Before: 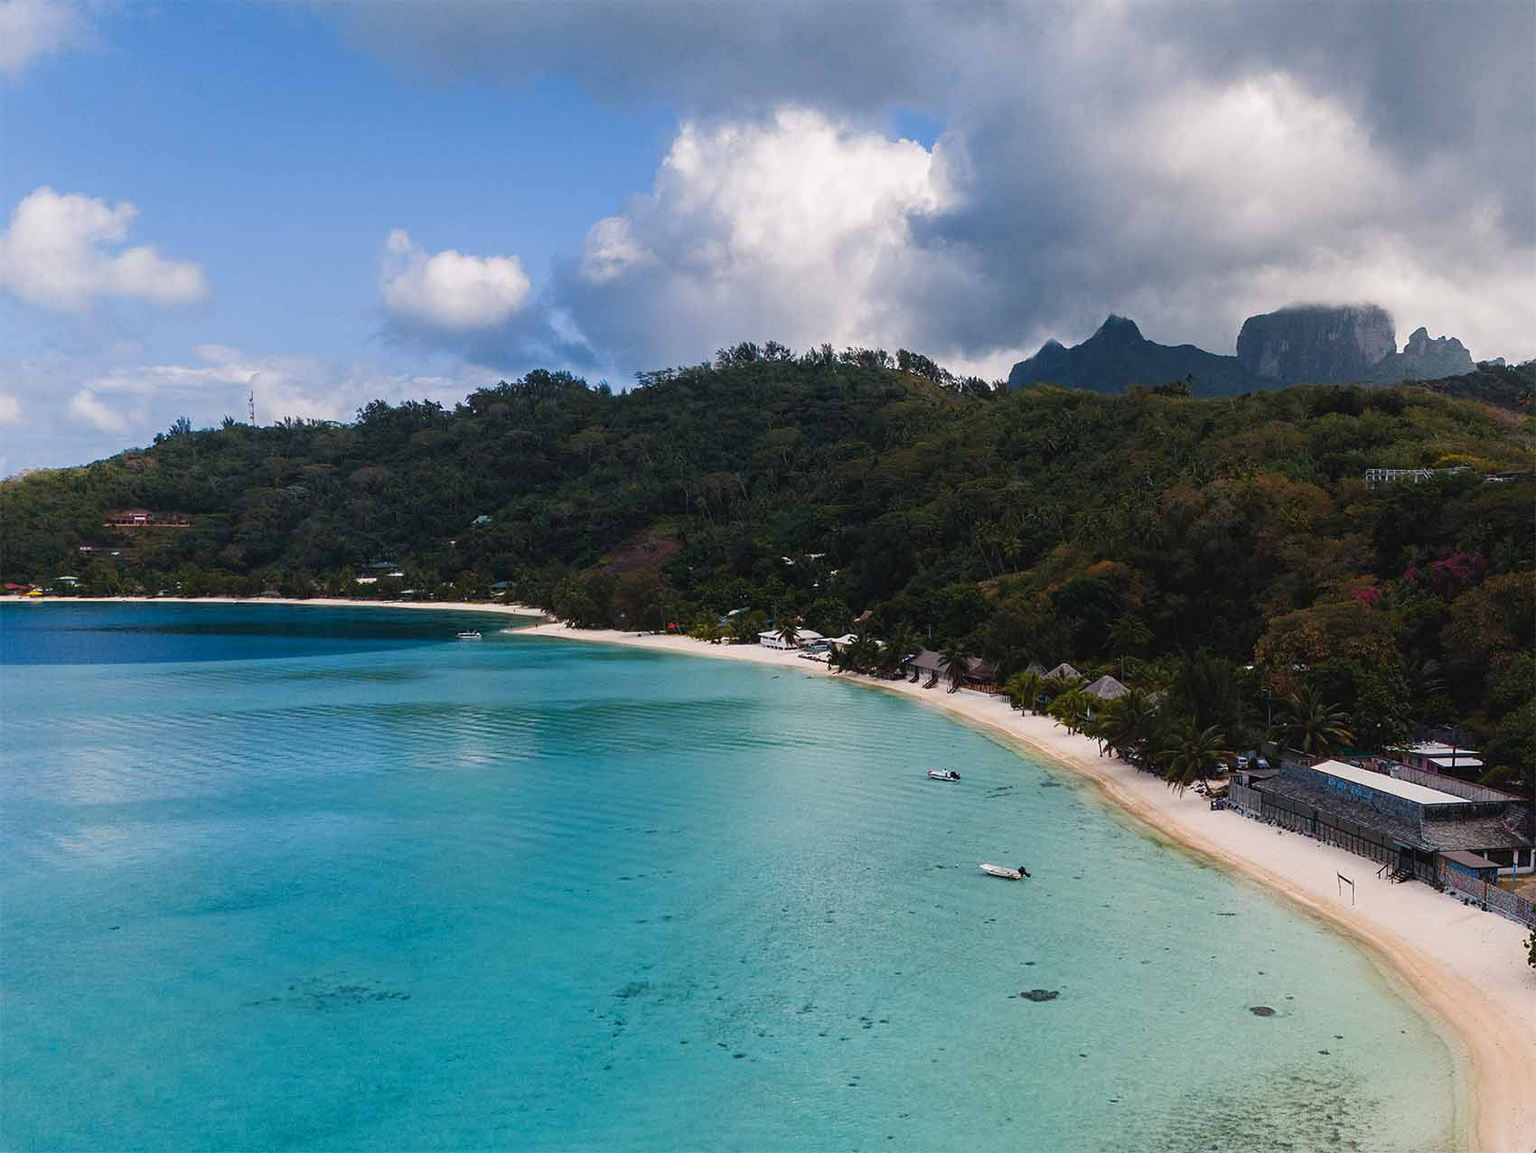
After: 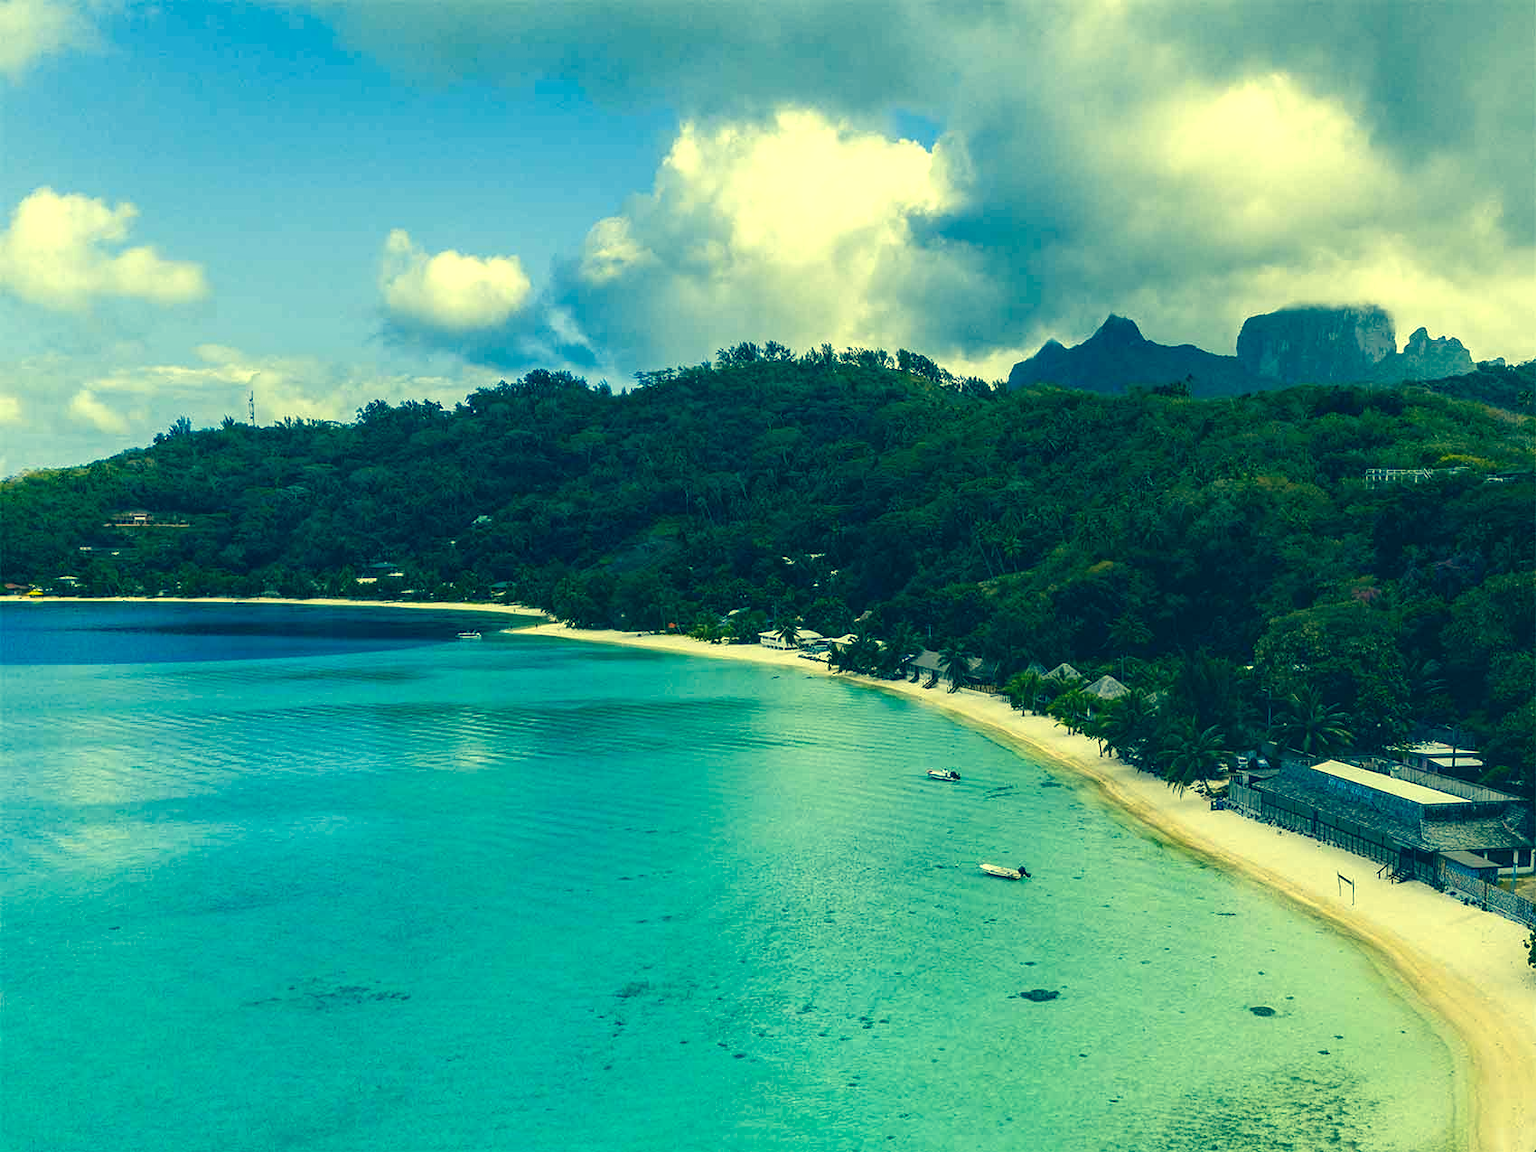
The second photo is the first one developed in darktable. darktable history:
exposure: black level correction 0.001, exposure 0.5 EV, compensate exposure bias true, compensate highlight preservation false
color correction: highlights a* -15.58, highlights b* 40, shadows a* -40, shadows b* -26.18
local contrast: on, module defaults
